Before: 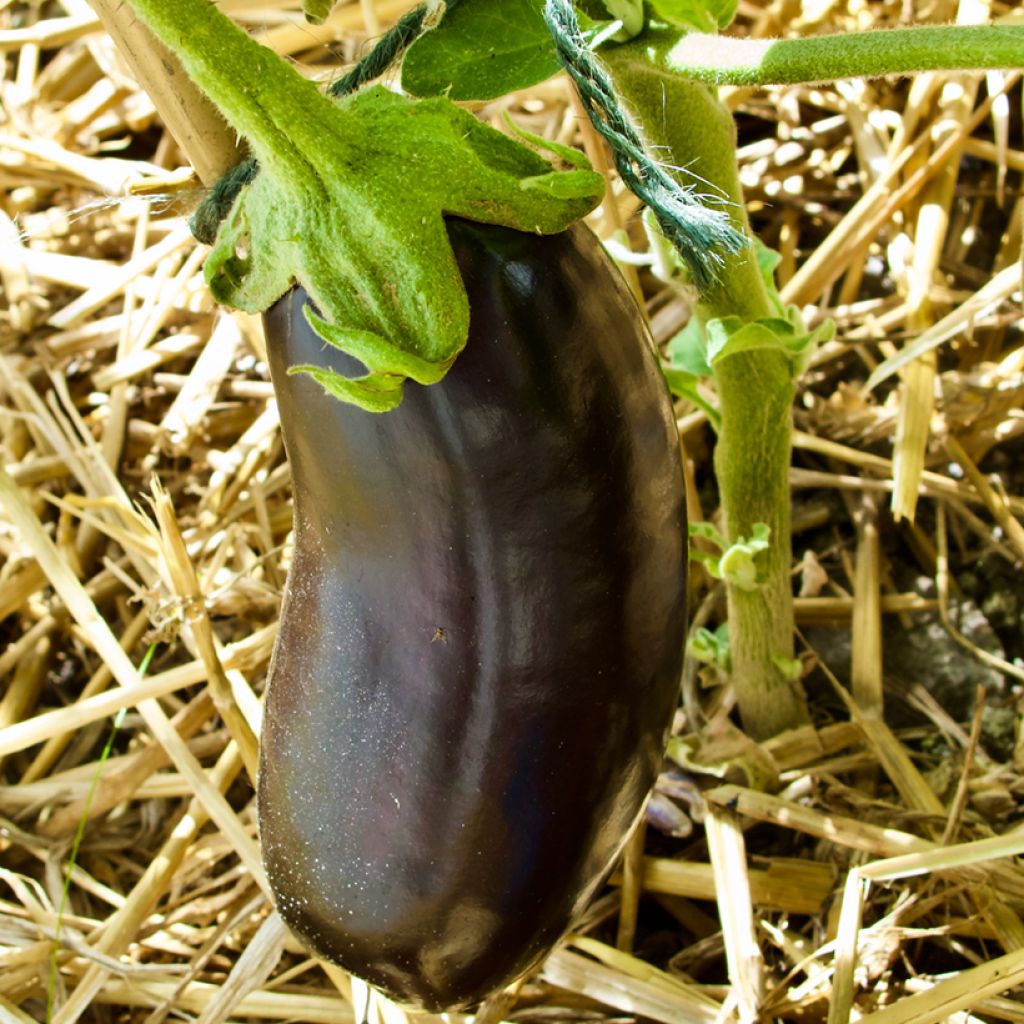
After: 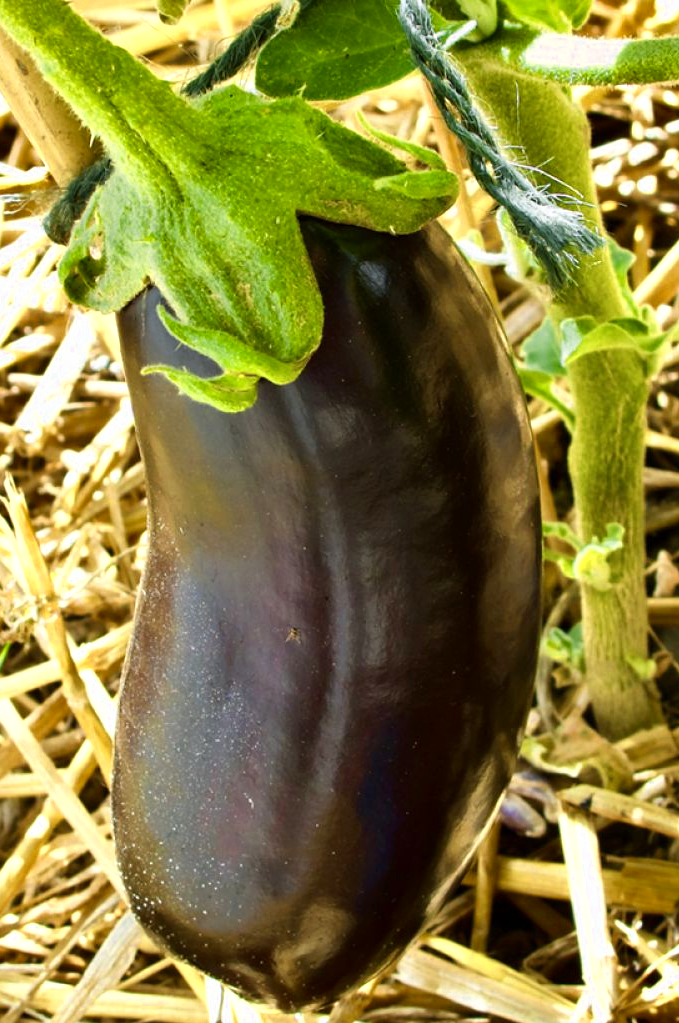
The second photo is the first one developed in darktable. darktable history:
crop and rotate: left 14.286%, right 19.323%
shadows and highlights: shadows 25.86, highlights -48.14, soften with gaussian
tone equalizer: on, module defaults
color zones: curves: ch0 [(0.004, 0.305) (0.261, 0.623) (0.389, 0.399) (0.708, 0.571) (0.947, 0.34)]; ch1 [(0.025, 0.645) (0.229, 0.584) (0.326, 0.551) (0.484, 0.262) (0.757, 0.643)]
